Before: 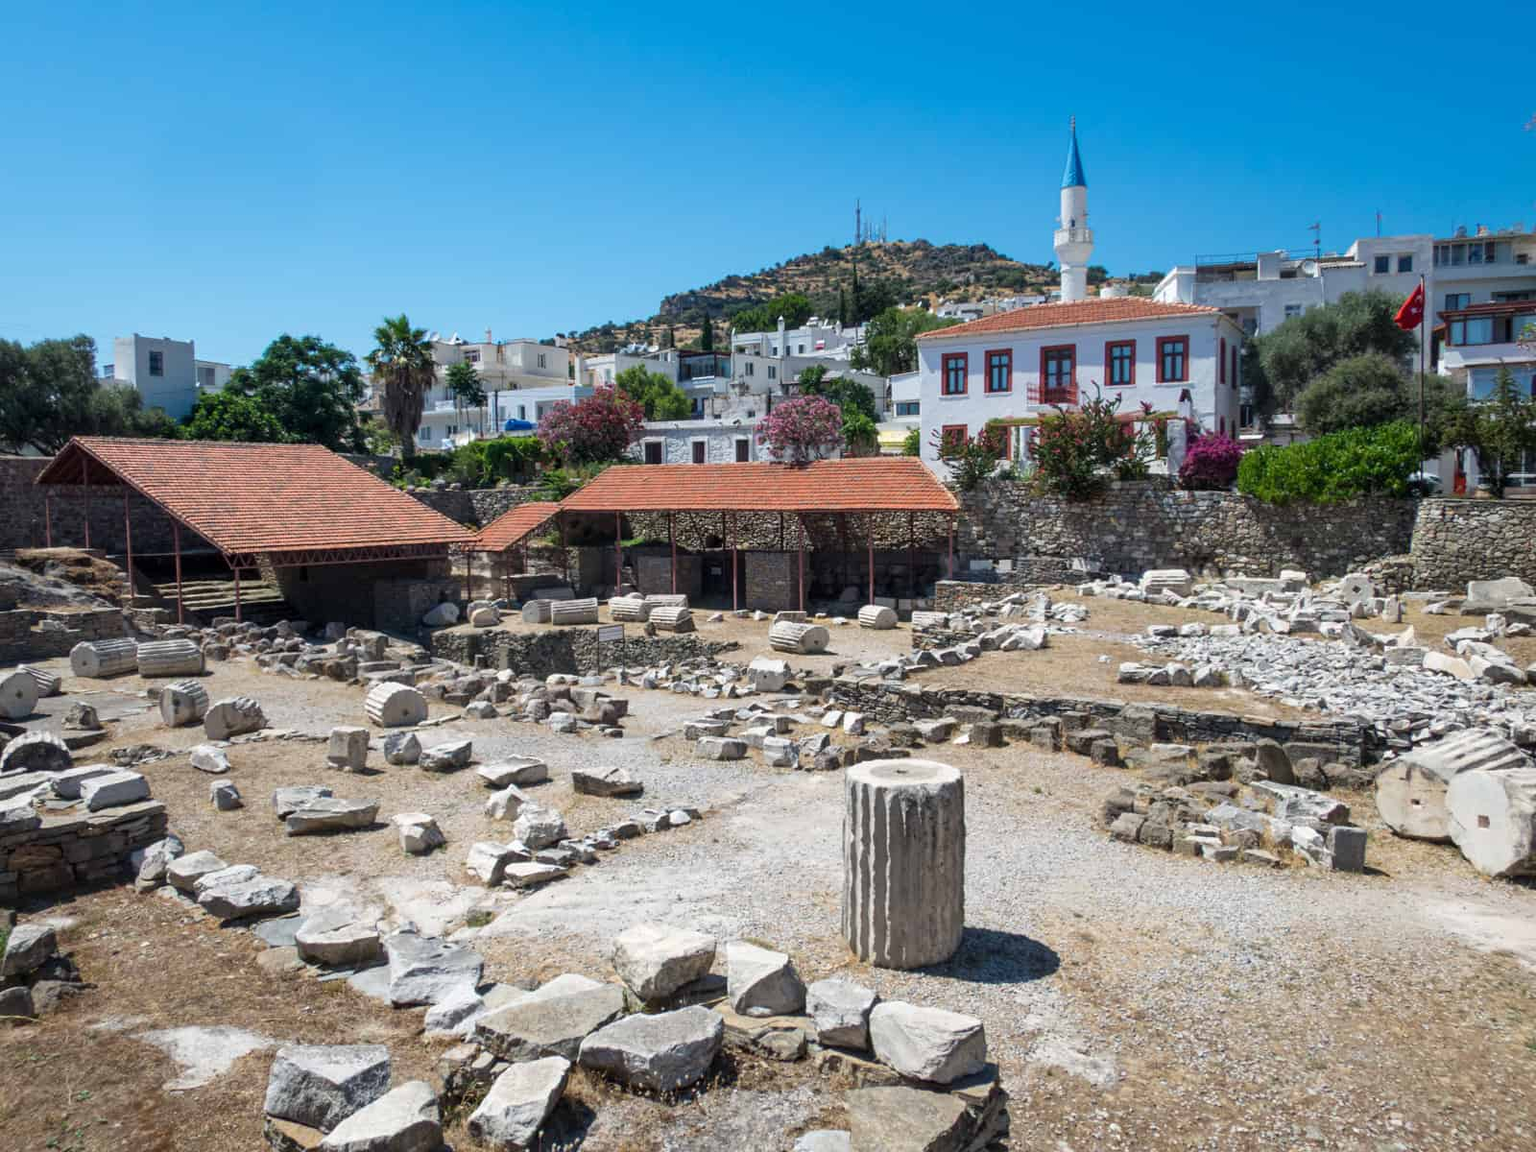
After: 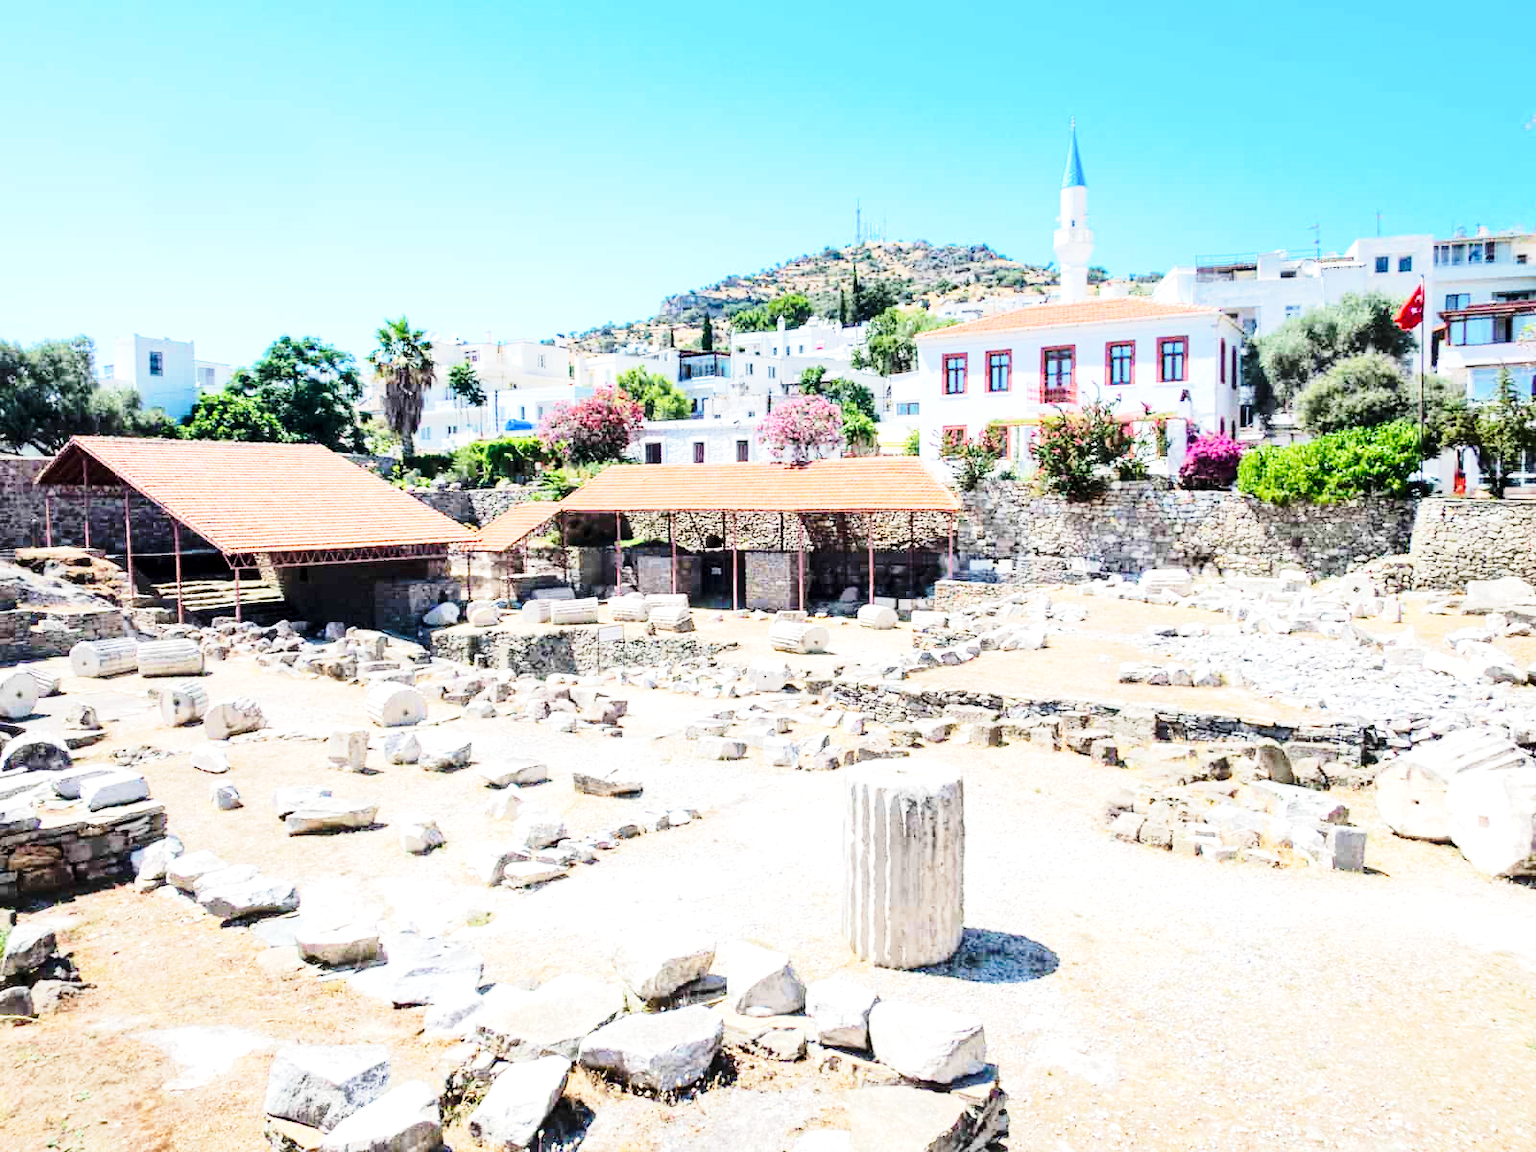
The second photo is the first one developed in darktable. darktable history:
exposure: black level correction 0.001, exposure 0.675 EV, compensate highlight preservation false
base curve: curves: ch0 [(0, 0) (0.028, 0.03) (0.121, 0.232) (0.46, 0.748) (0.859, 0.968) (1, 1)], preserve colors none
tone equalizer: -7 EV 0.148 EV, -6 EV 0.599 EV, -5 EV 1.11 EV, -4 EV 1.35 EV, -3 EV 1.14 EV, -2 EV 0.6 EV, -1 EV 0.146 EV, edges refinement/feathering 500, mask exposure compensation -1.57 EV, preserve details no
